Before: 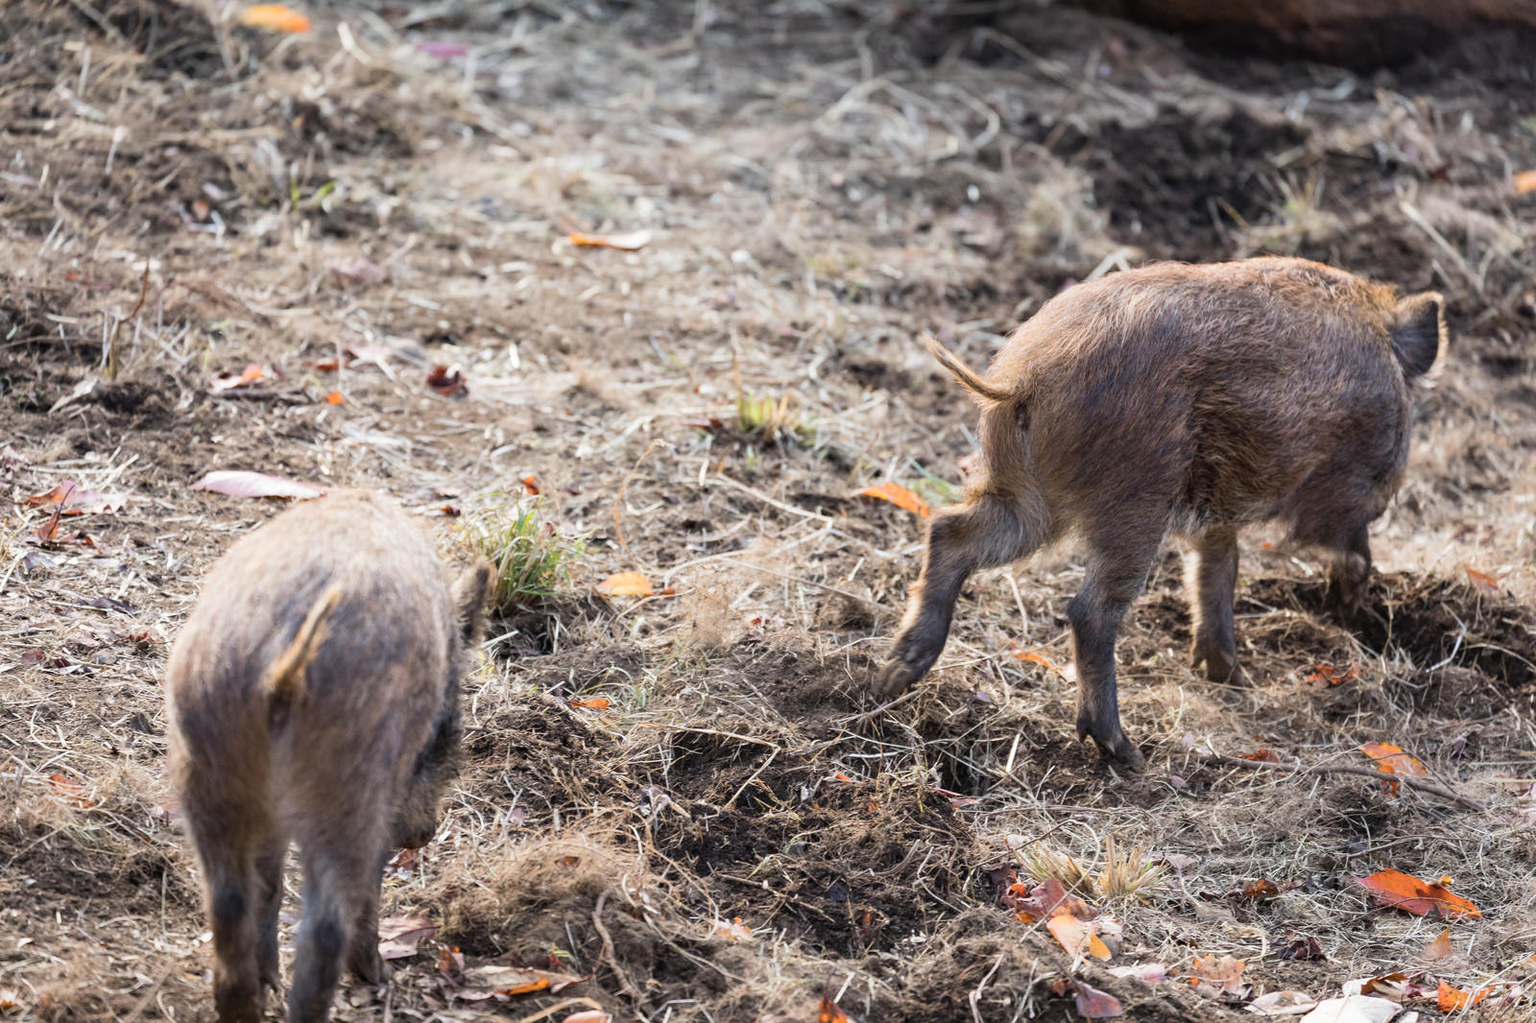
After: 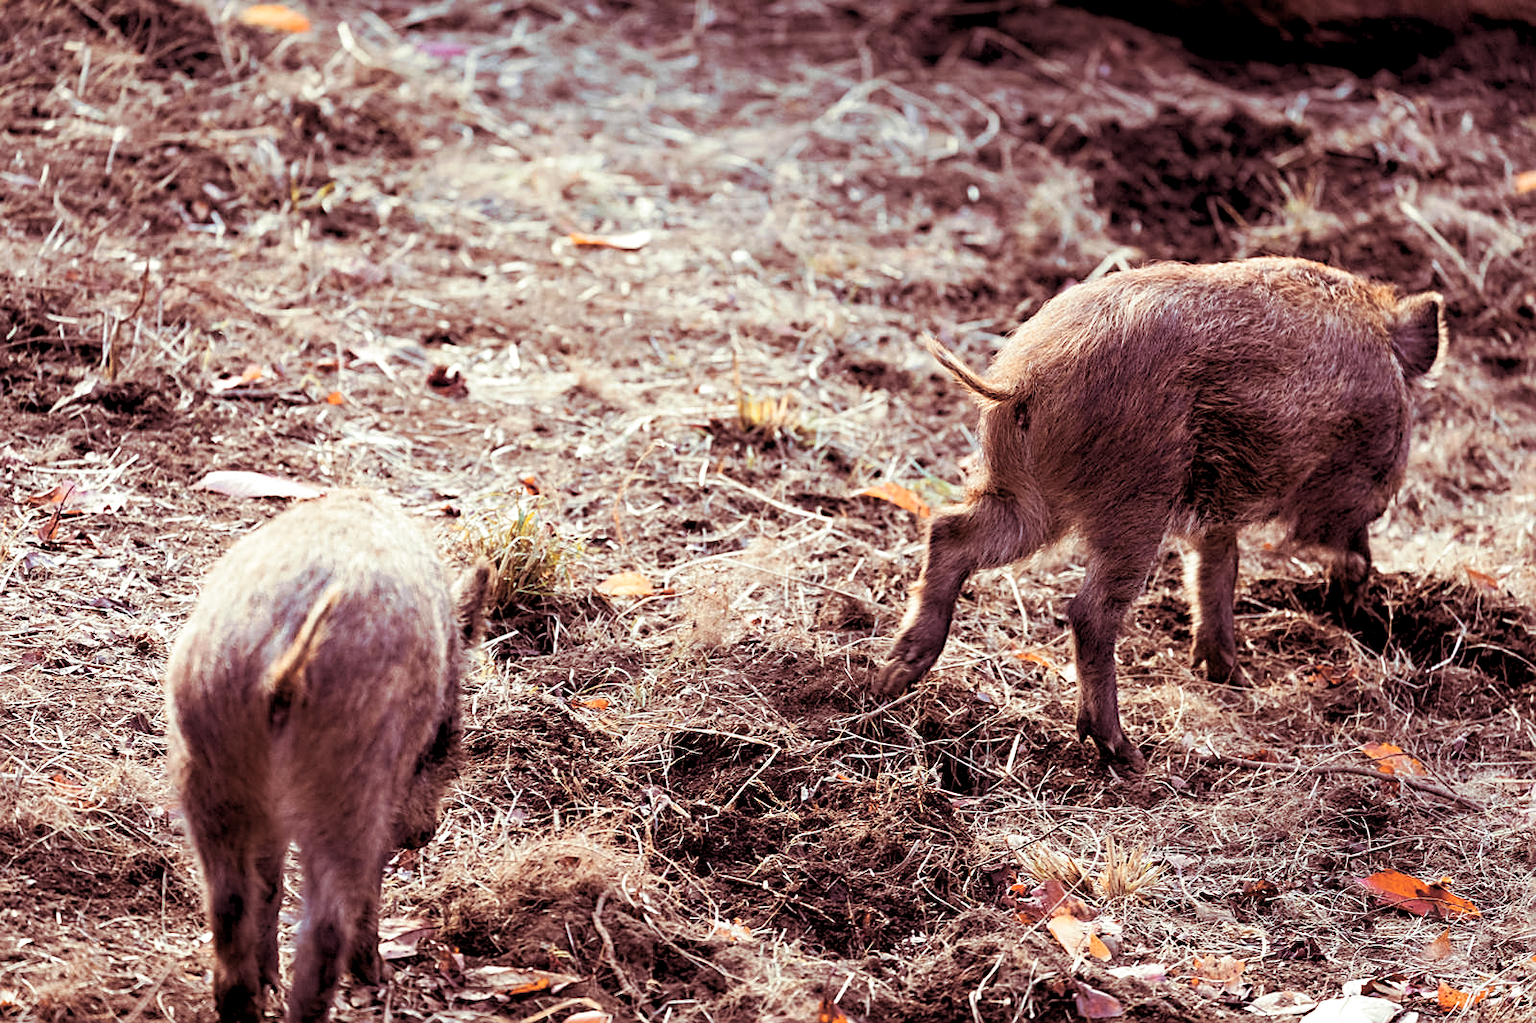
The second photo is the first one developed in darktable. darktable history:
sharpen: on, module defaults
split-toning: compress 20%
color zones: curves: ch2 [(0, 0.5) (0.143, 0.5) (0.286, 0.416) (0.429, 0.5) (0.571, 0.5) (0.714, 0.5) (0.857, 0.5) (1, 0.5)]
color balance rgb: shadows lift › luminance -9.41%, highlights gain › luminance 17.6%, global offset › luminance -1.45%, perceptual saturation grading › highlights -17.77%, perceptual saturation grading › mid-tones 33.1%, perceptual saturation grading › shadows 50.52%, global vibrance 24.22%
